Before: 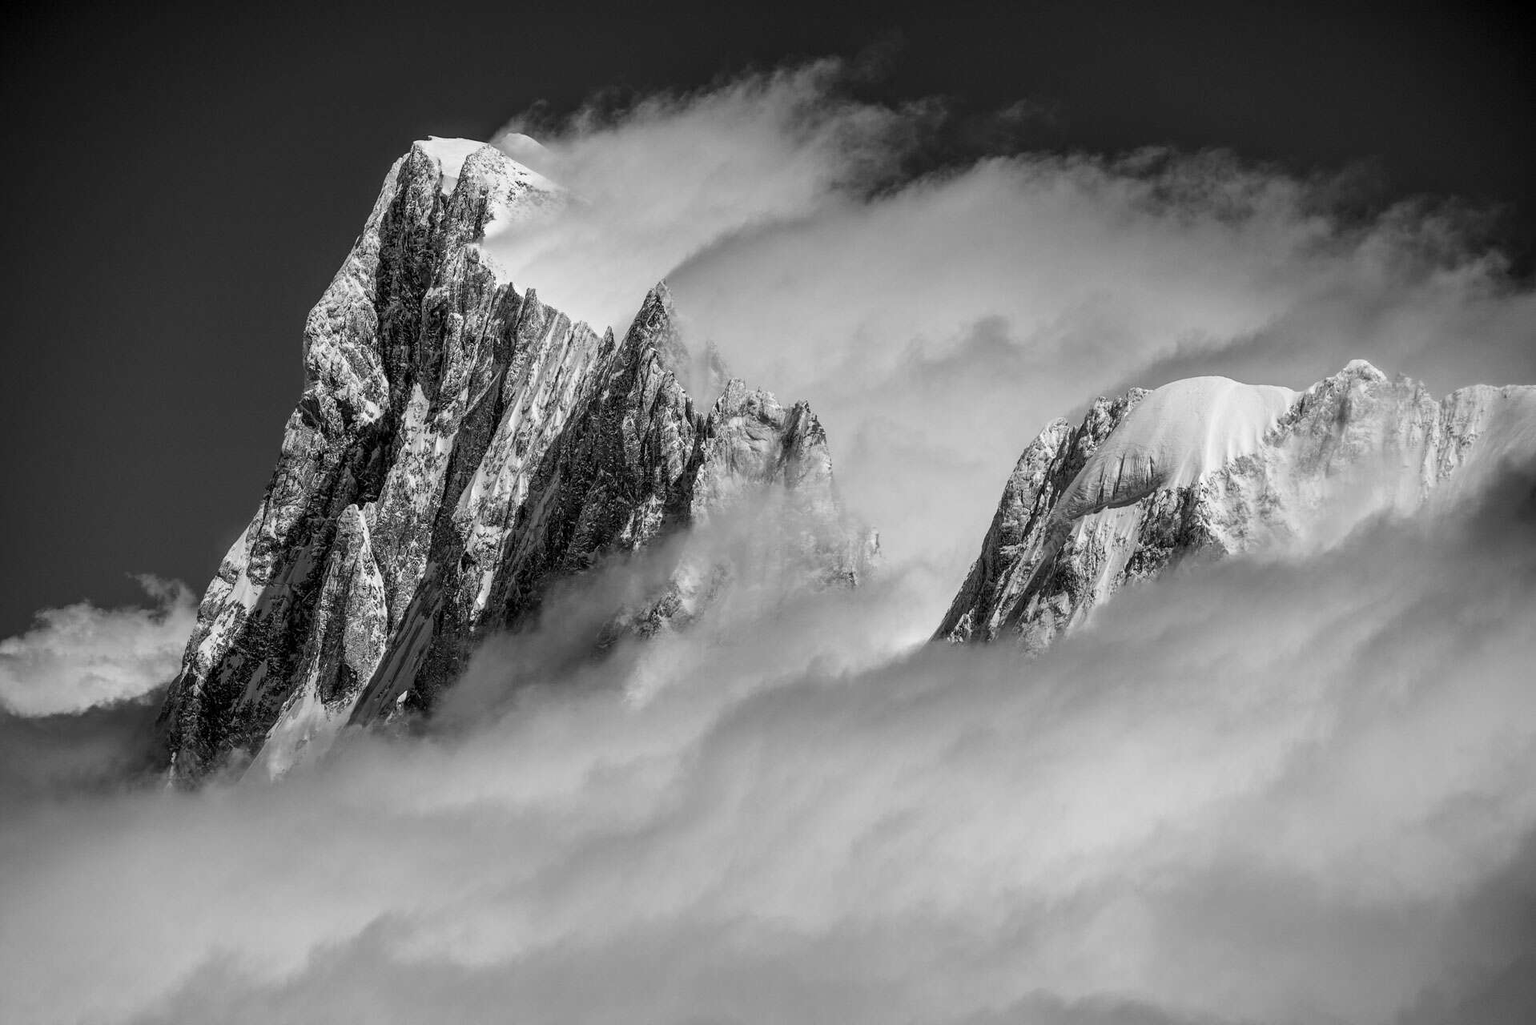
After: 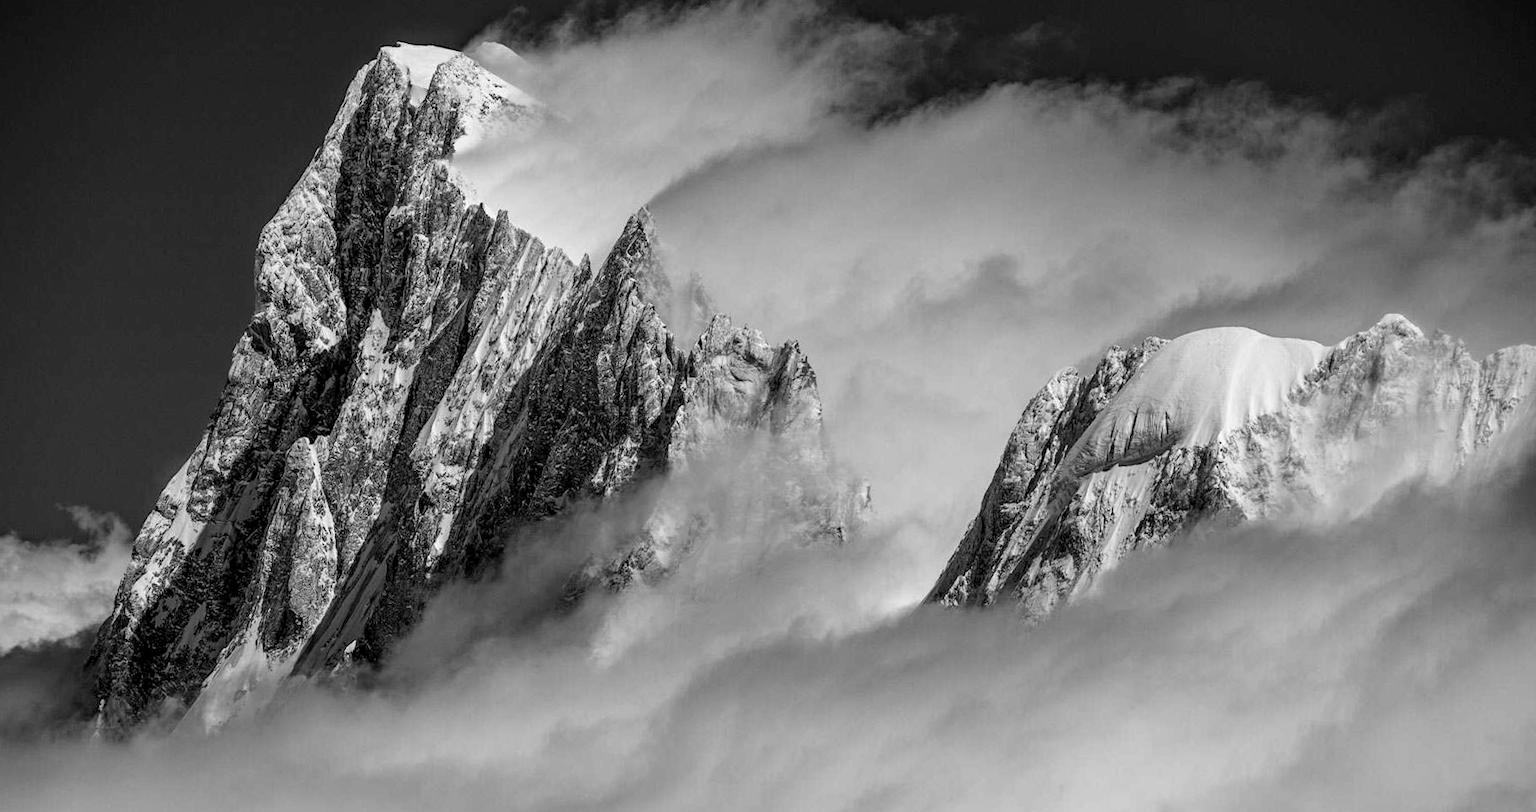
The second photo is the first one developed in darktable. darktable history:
haze removal: adaptive false
rotate and perspective: rotation 1.72°, automatic cropping off
crop: left 5.596%, top 10.314%, right 3.534%, bottom 19.395%
